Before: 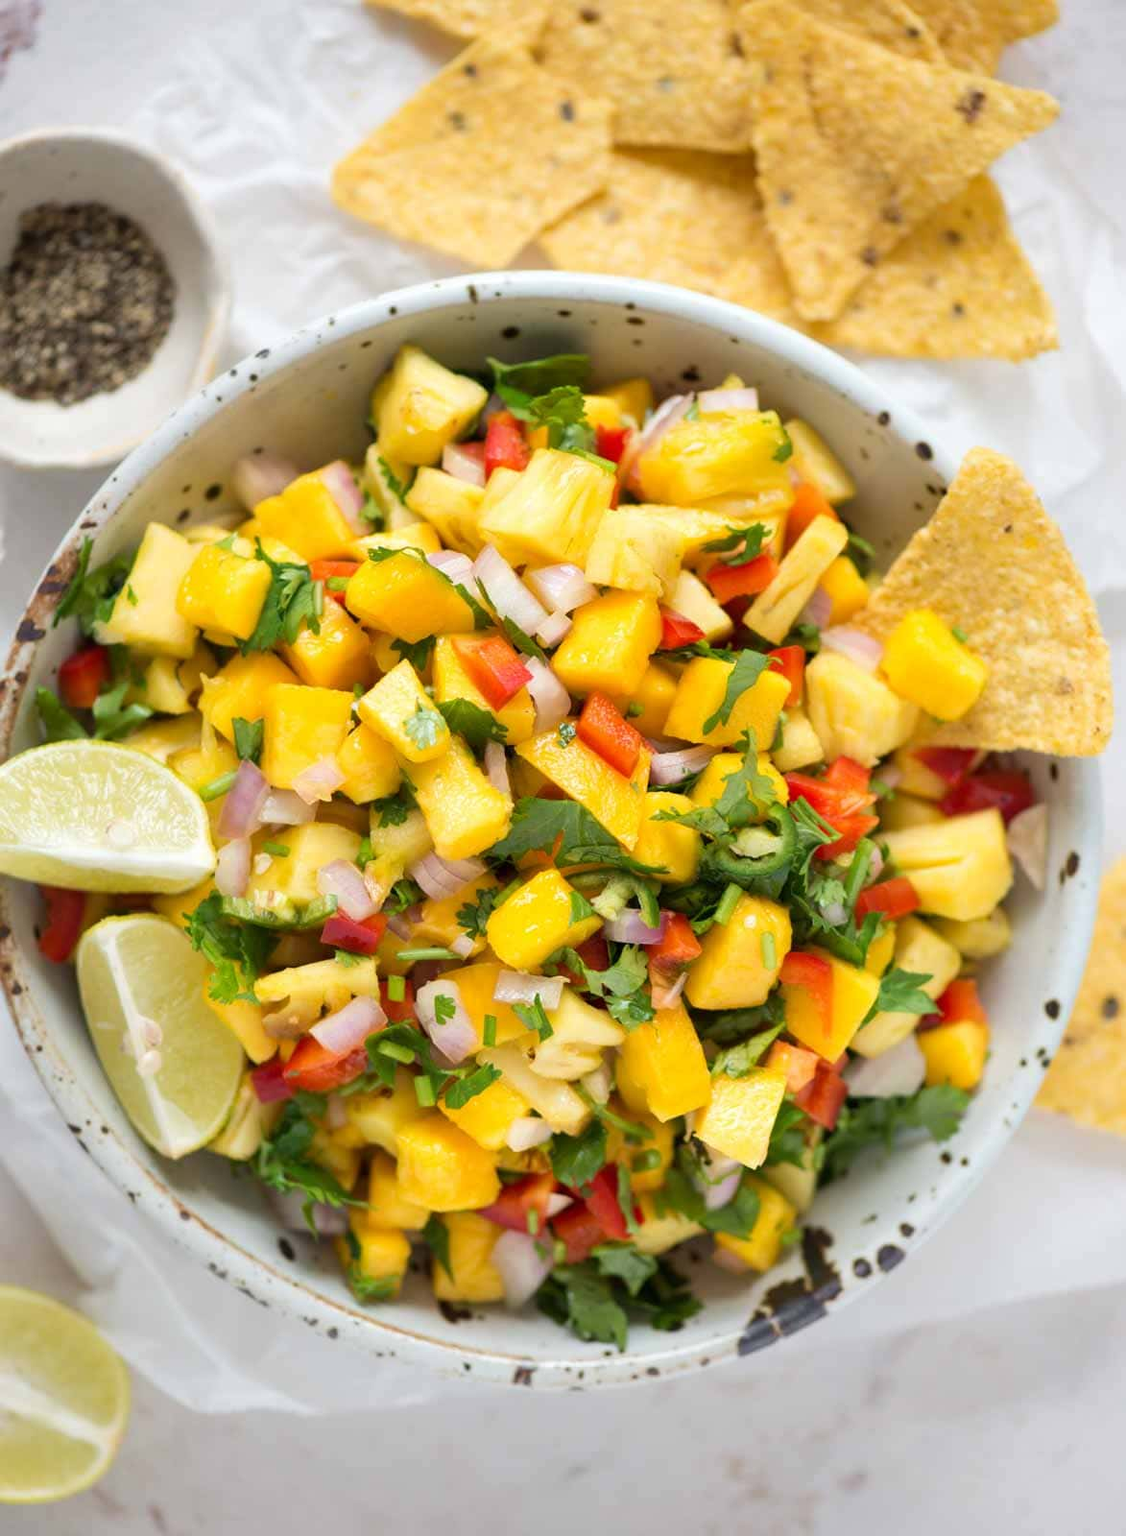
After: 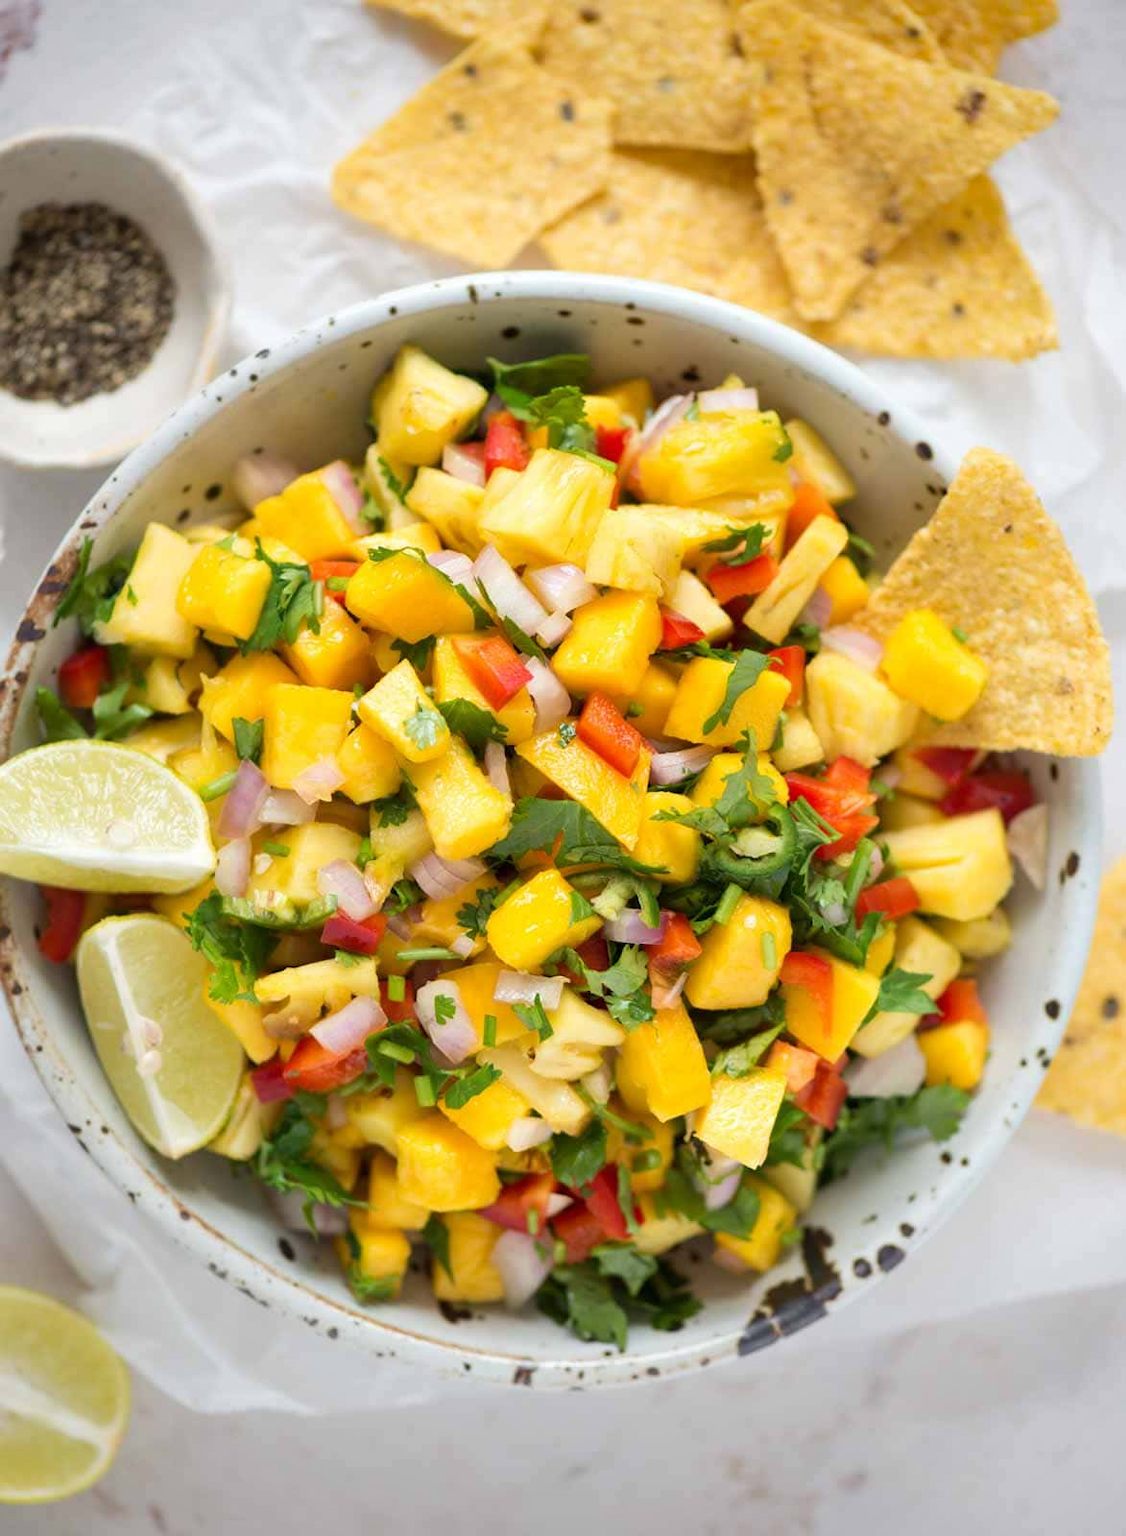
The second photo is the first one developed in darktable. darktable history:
vignetting: fall-off radius 61%, brightness -0.231, saturation 0.151
